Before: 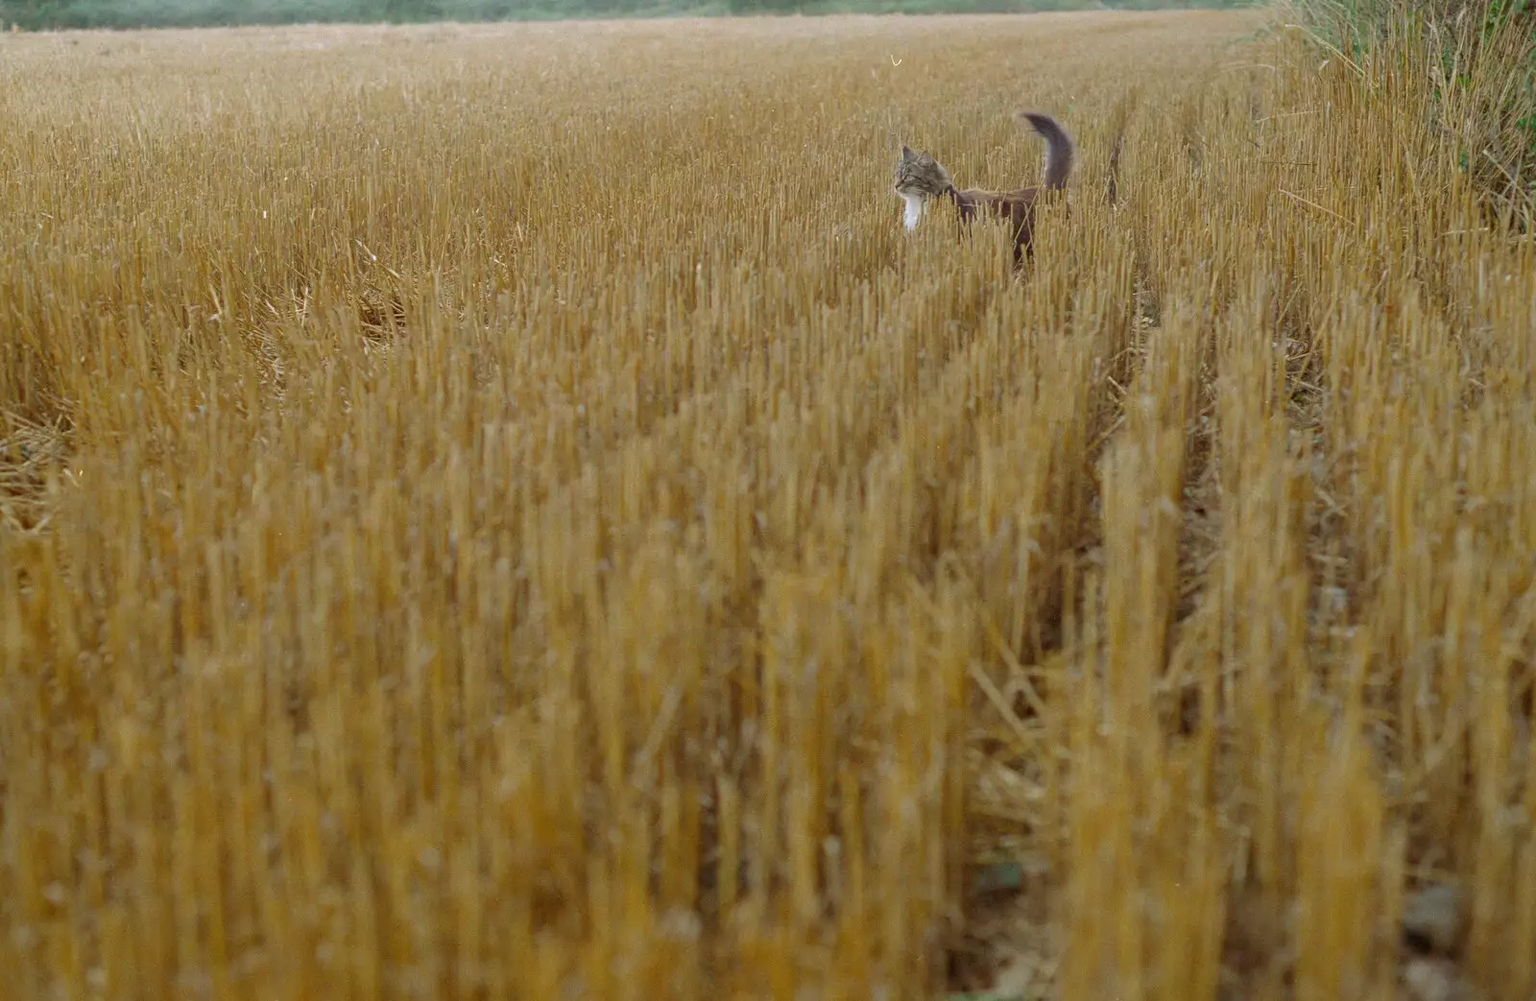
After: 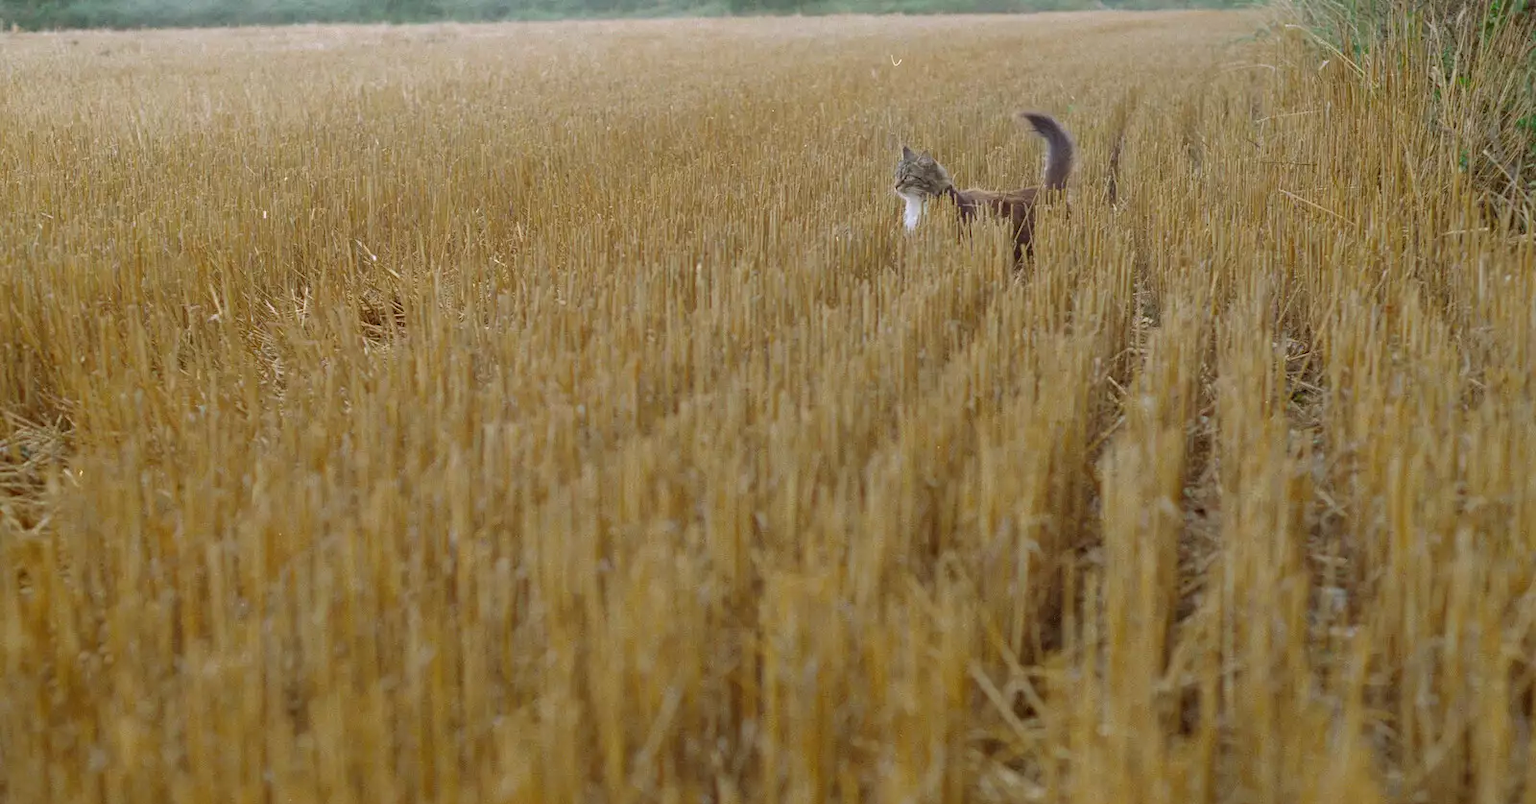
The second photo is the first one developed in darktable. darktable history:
white balance: red 1.004, blue 1.024
crop: bottom 19.644%
